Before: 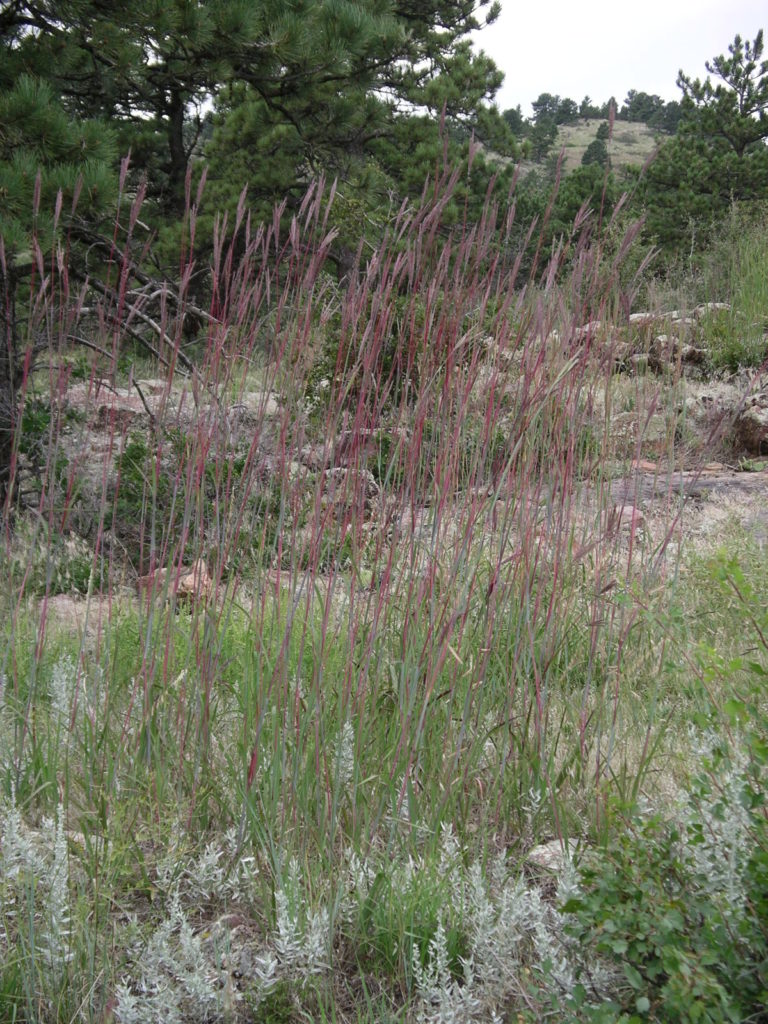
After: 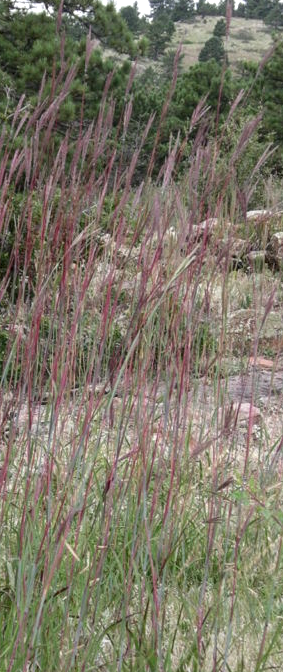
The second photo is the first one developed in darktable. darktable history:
local contrast: on, module defaults
exposure: exposure 0.197 EV, compensate highlight preservation false
crop and rotate: left 49.936%, top 10.094%, right 13.136%, bottom 24.256%
